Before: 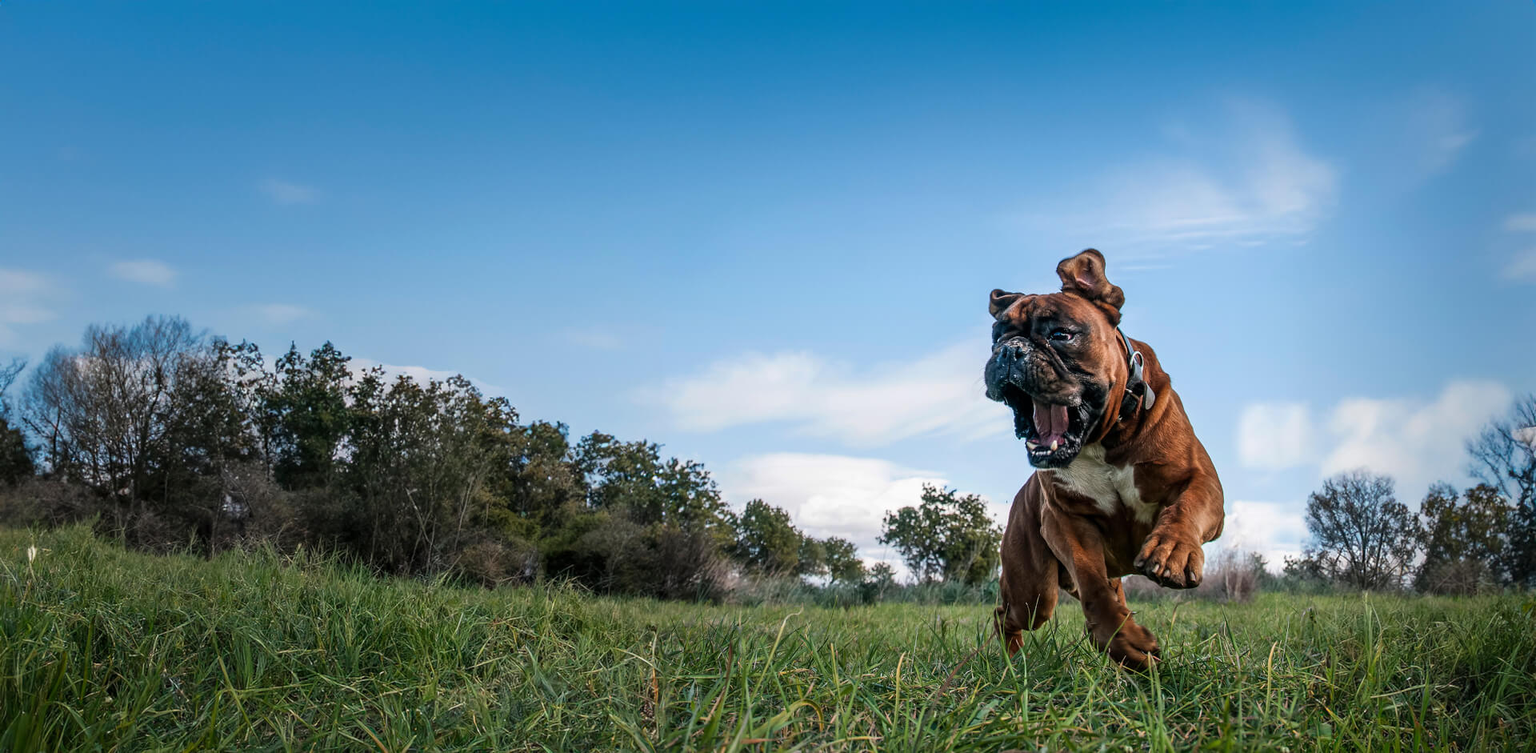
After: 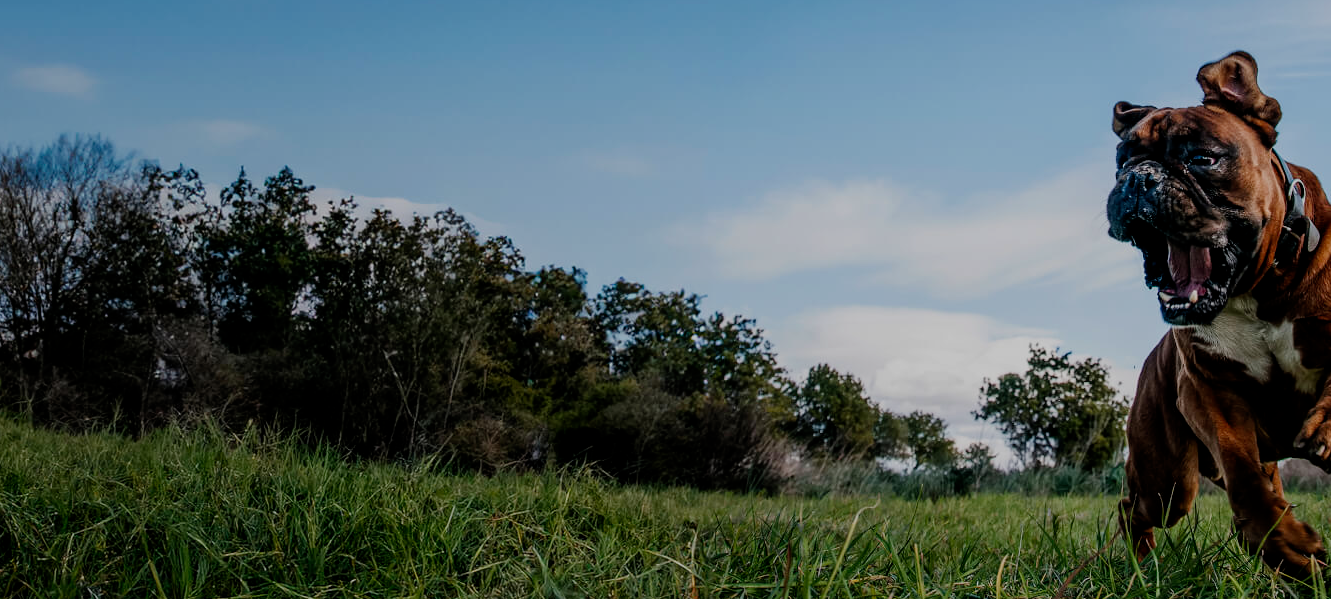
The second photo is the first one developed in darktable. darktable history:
crop: left 6.488%, top 27.668%, right 24.183%, bottom 8.656%
filmic rgb: middle gray luminance 29%, black relative exposure -10.3 EV, white relative exposure 5.5 EV, threshold 6 EV, target black luminance 0%, hardness 3.95, latitude 2.04%, contrast 1.132, highlights saturation mix 5%, shadows ↔ highlights balance 15.11%, add noise in highlights 0, preserve chrominance no, color science v3 (2019), use custom middle-gray values true, iterations of high-quality reconstruction 0, contrast in highlights soft, enable highlight reconstruction true
